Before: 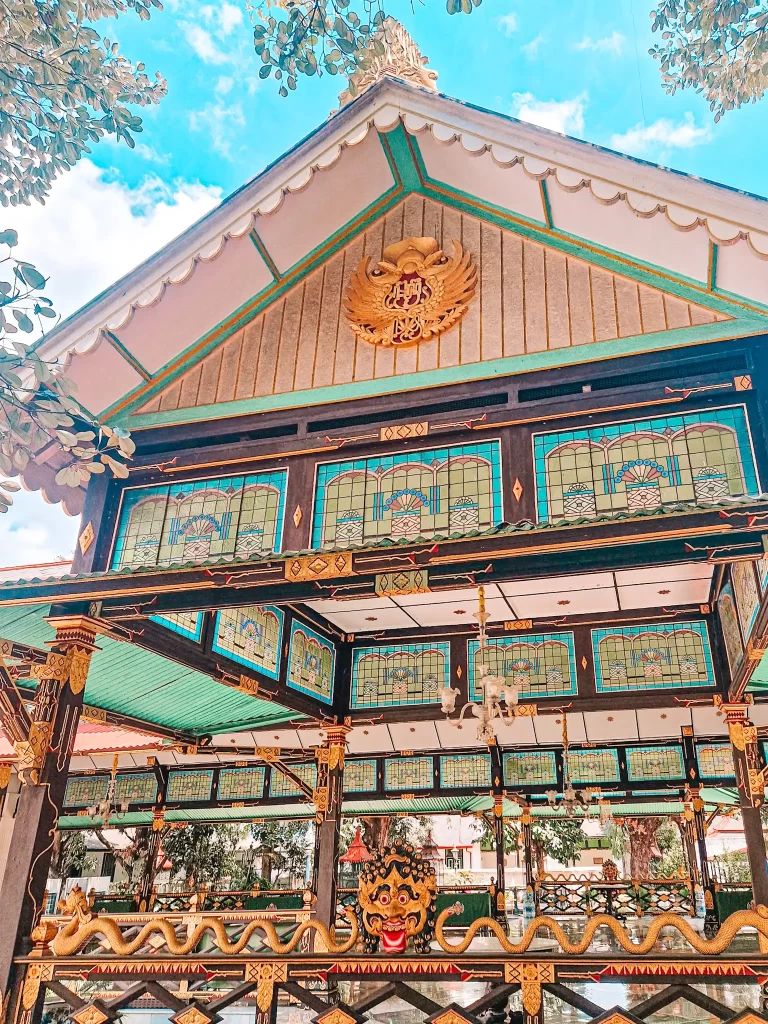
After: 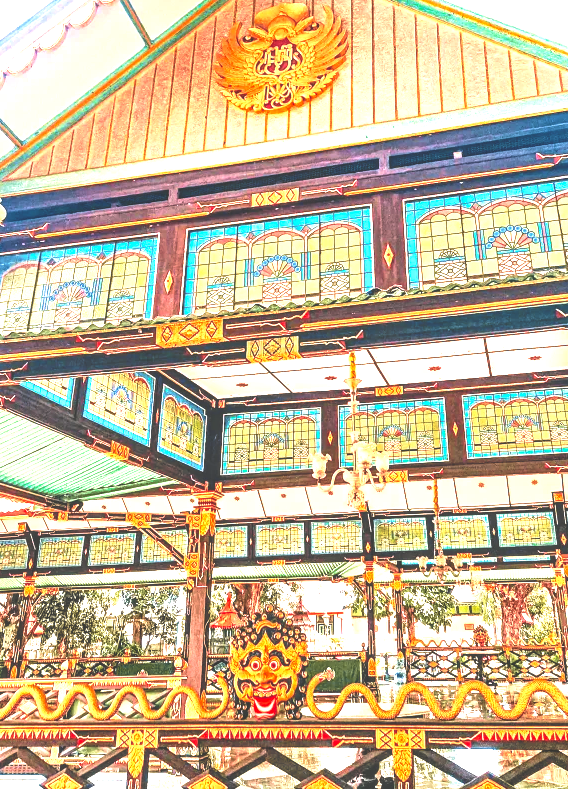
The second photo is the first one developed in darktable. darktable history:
tone curve: curves: ch0 [(0, 0) (0.07, 0.052) (0.23, 0.254) (0.486, 0.53) (0.822, 0.825) (0.994, 0.955)]; ch1 [(0, 0) (0.226, 0.261) (0.379, 0.442) (0.469, 0.472) (0.495, 0.495) (0.514, 0.504) (0.561, 0.568) (0.59, 0.612) (1, 1)]; ch2 [(0, 0) (0.269, 0.299) (0.459, 0.441) (0.498, 0.499) (0.523, 0.52) (0.551, 0.576) (0.629, 0.643) (0.659, 0.681) (0.718, 0.764) (1, 1)], color space Lab, independent channels, preserve colors none
rgb curve: curves: ch0 [(0, 0.186) (0.314, 0.284) (0.775, 0.708) (1, 1)], compensate middle gray true, preserve colors none
exposure: exposure 1.5 EV, compensate highlight preservation false
crop: left 16.871%, top 22.857%, right 9.116%
velvia: on, module defaults
local contrast: on, module defaults
